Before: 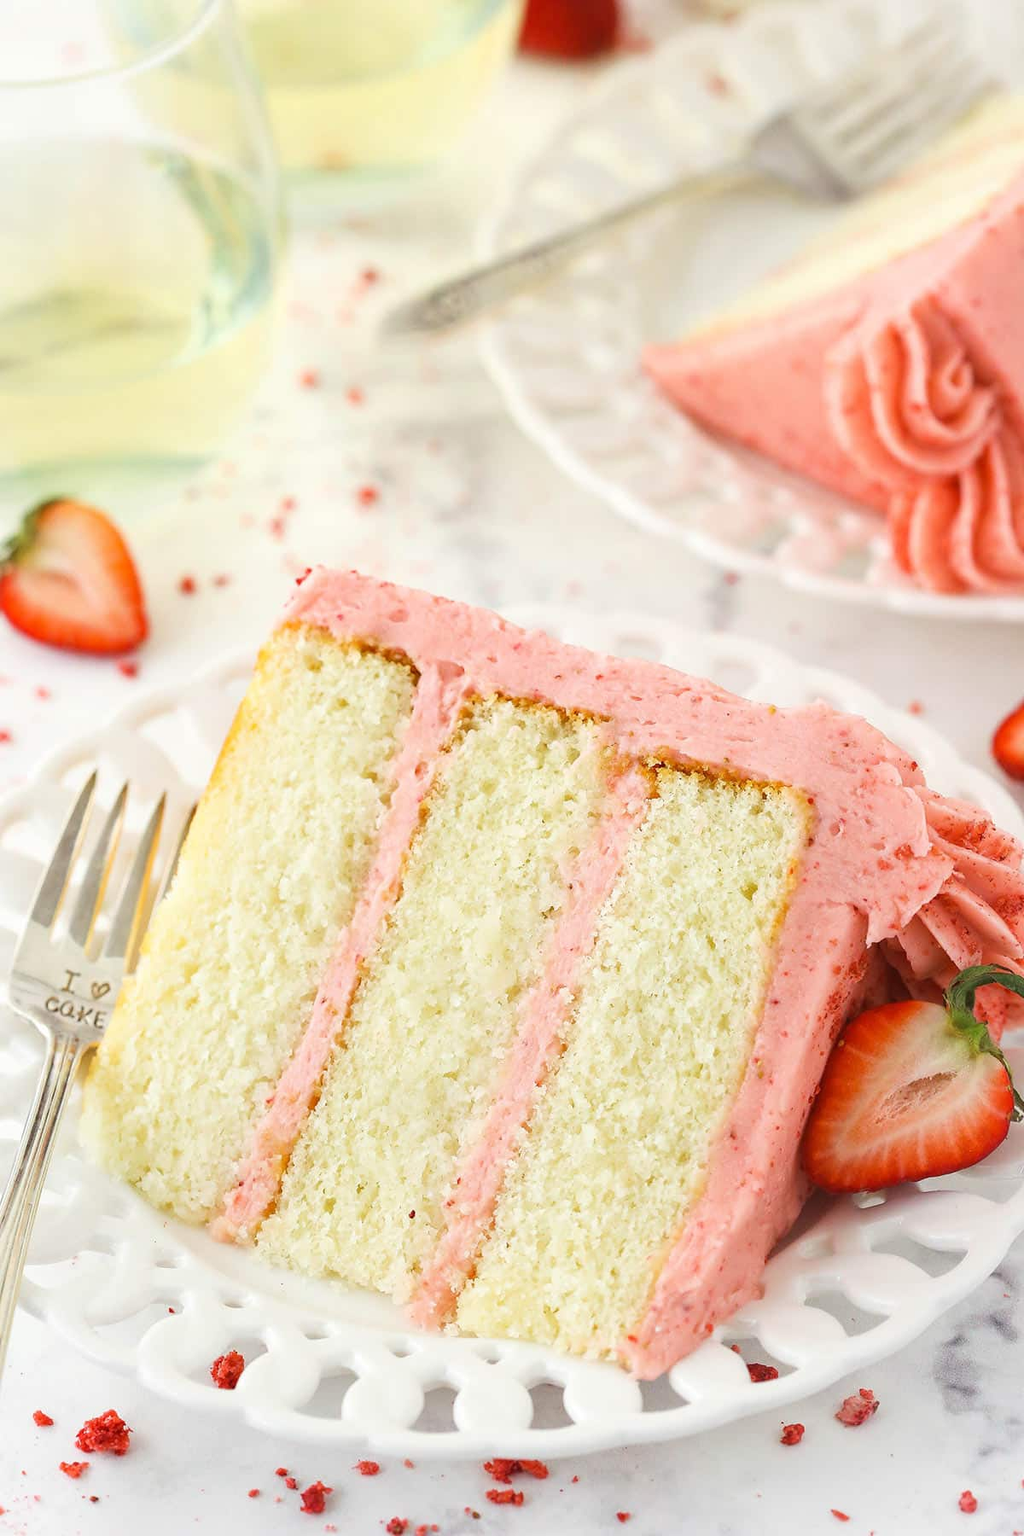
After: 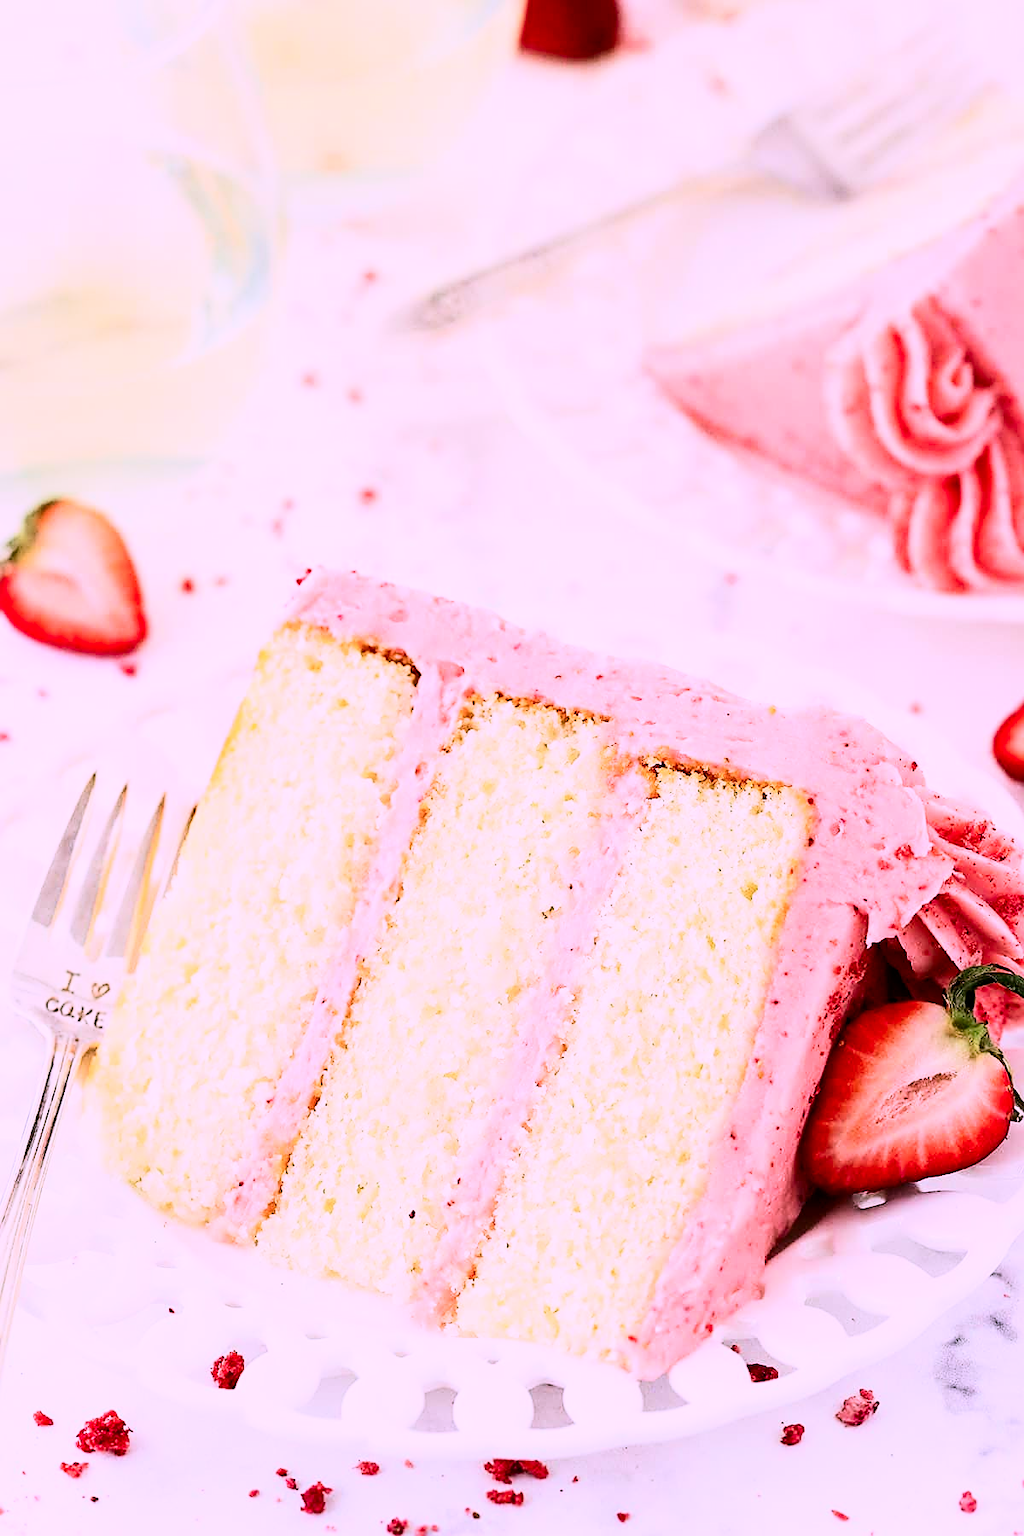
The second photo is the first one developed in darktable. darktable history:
contrast brightness saturation: contrast 0.395, brightness 0.052, saturation 0.253
filmic rgb: black relative exposure -3.14 EV, white relative exposure 7.02 EV, hardness 1.48, contrast 1.355, enable highlight reconstruction true
color correction: highlights a* 16.17, highlights b* -20.57
sharpen: on, module defaults
